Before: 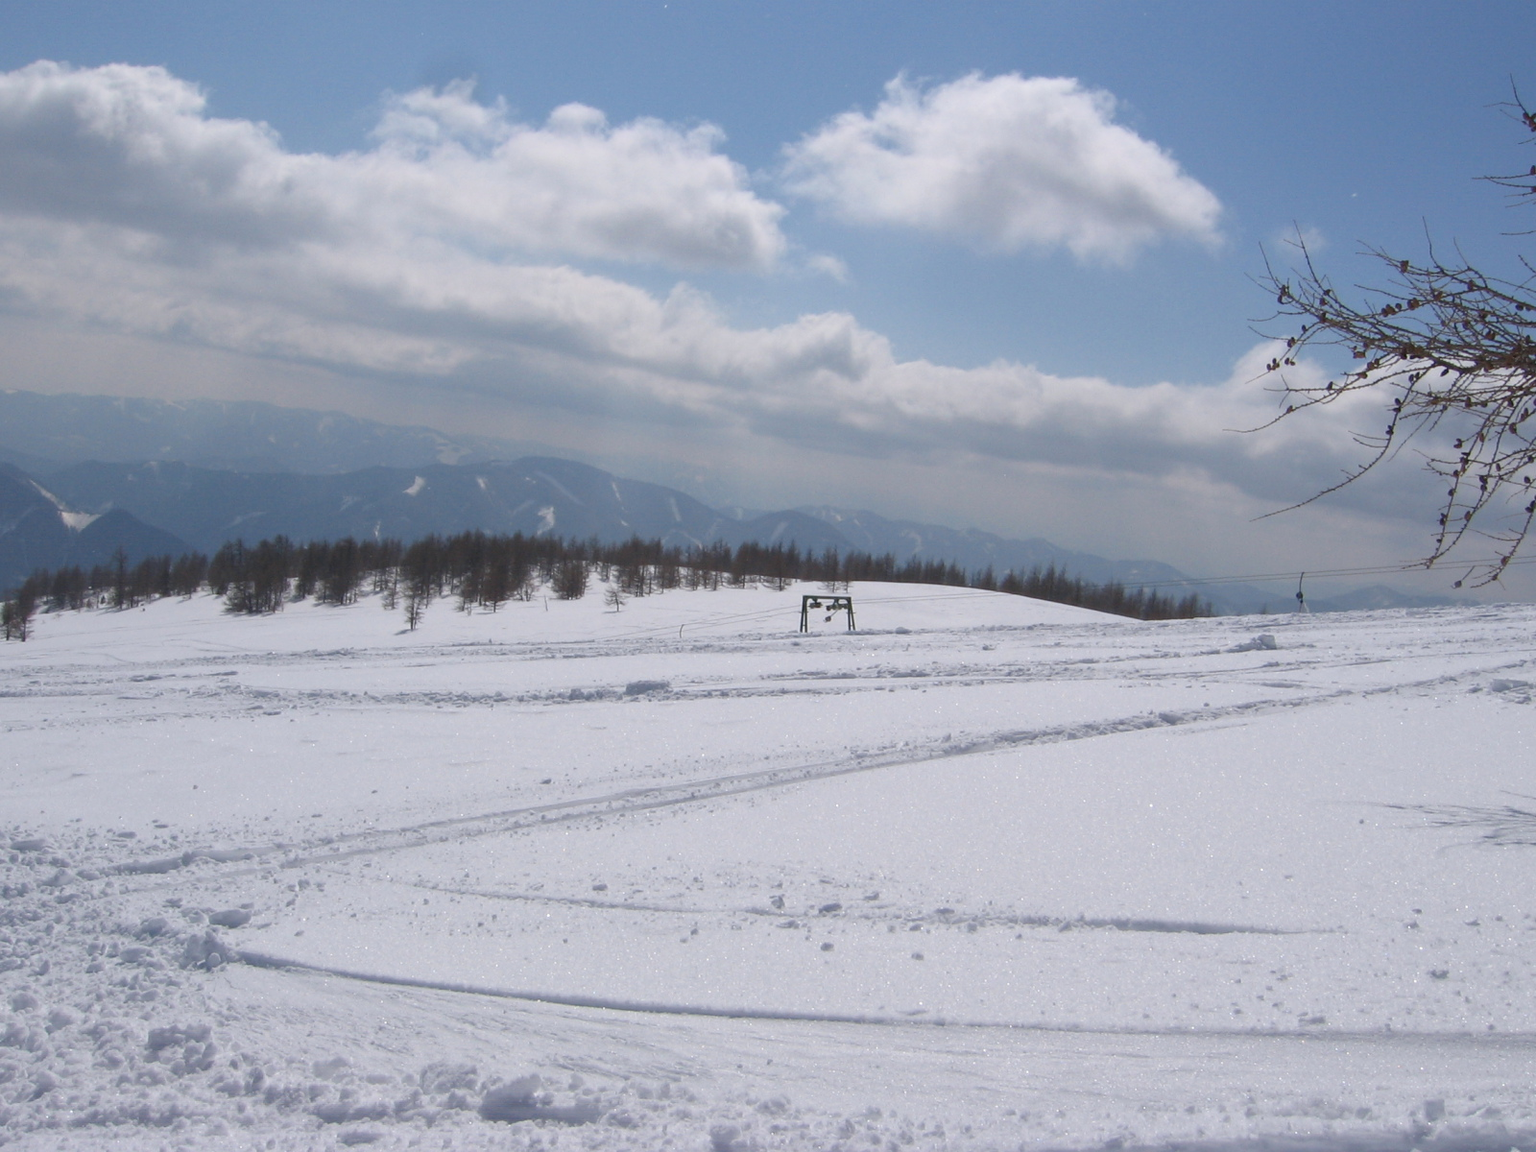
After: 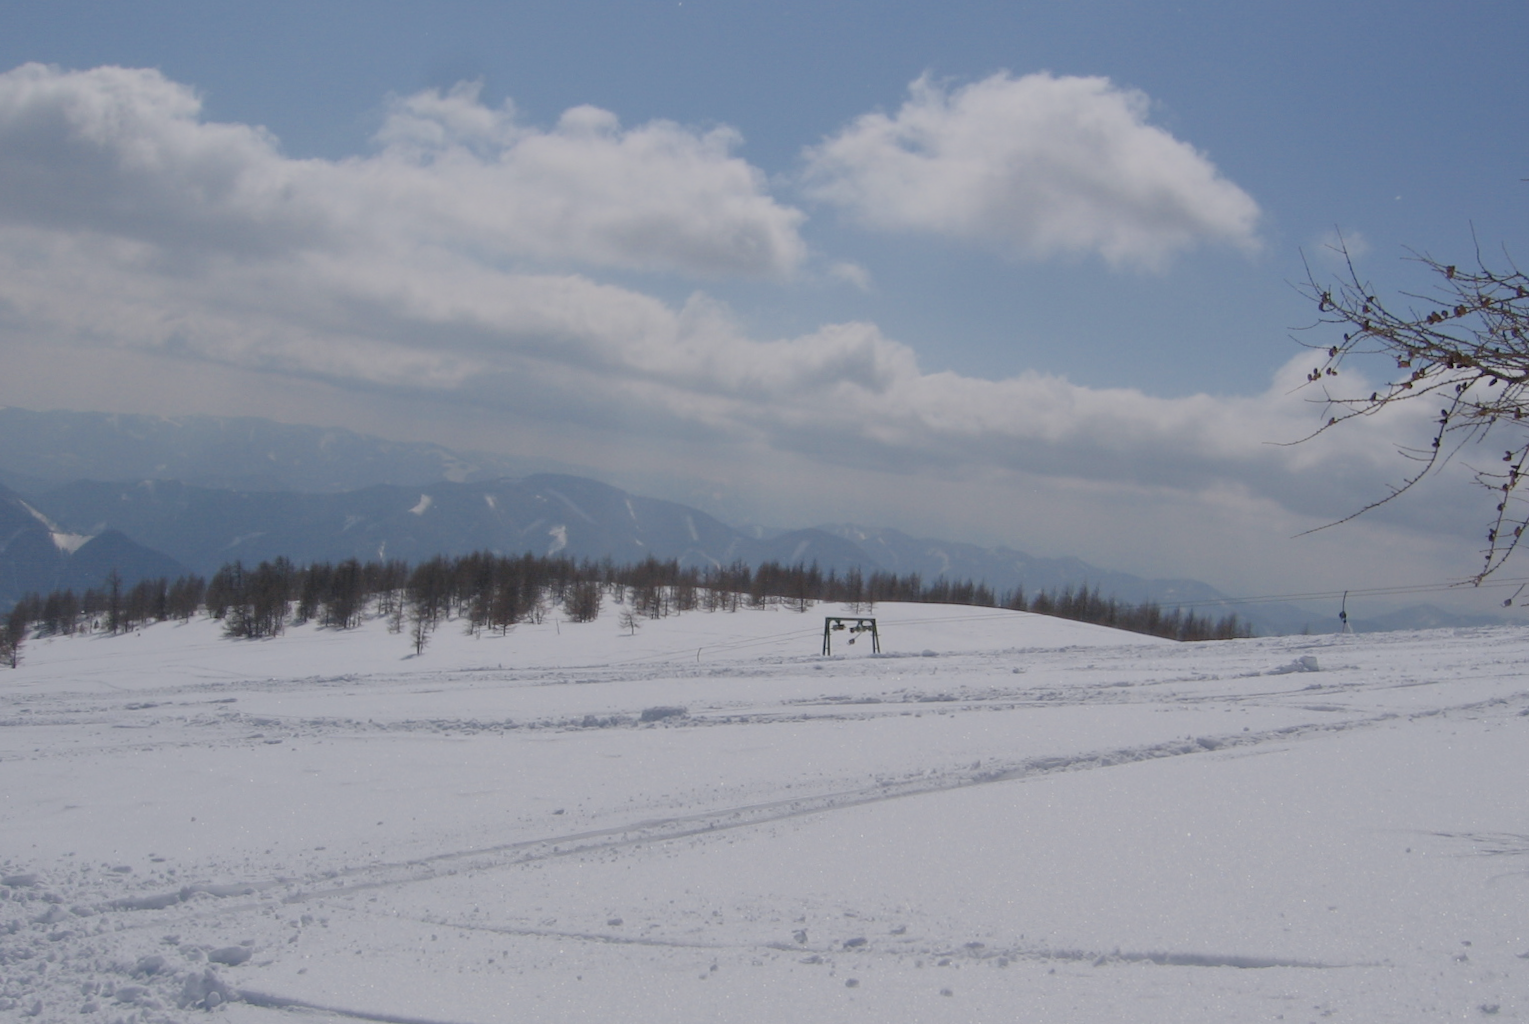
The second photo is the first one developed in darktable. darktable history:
filmic rgb: black relative exposure -6.6 EV, white relative exposure 4.73 EV, hardness 3.15, contrast 0.813, preserve chrominance max RGB, iterations of high-quality reconstruction 0
crop and rotate: angle 0.227°, left 0.427%, right 3.471%, bottom 14.18%
